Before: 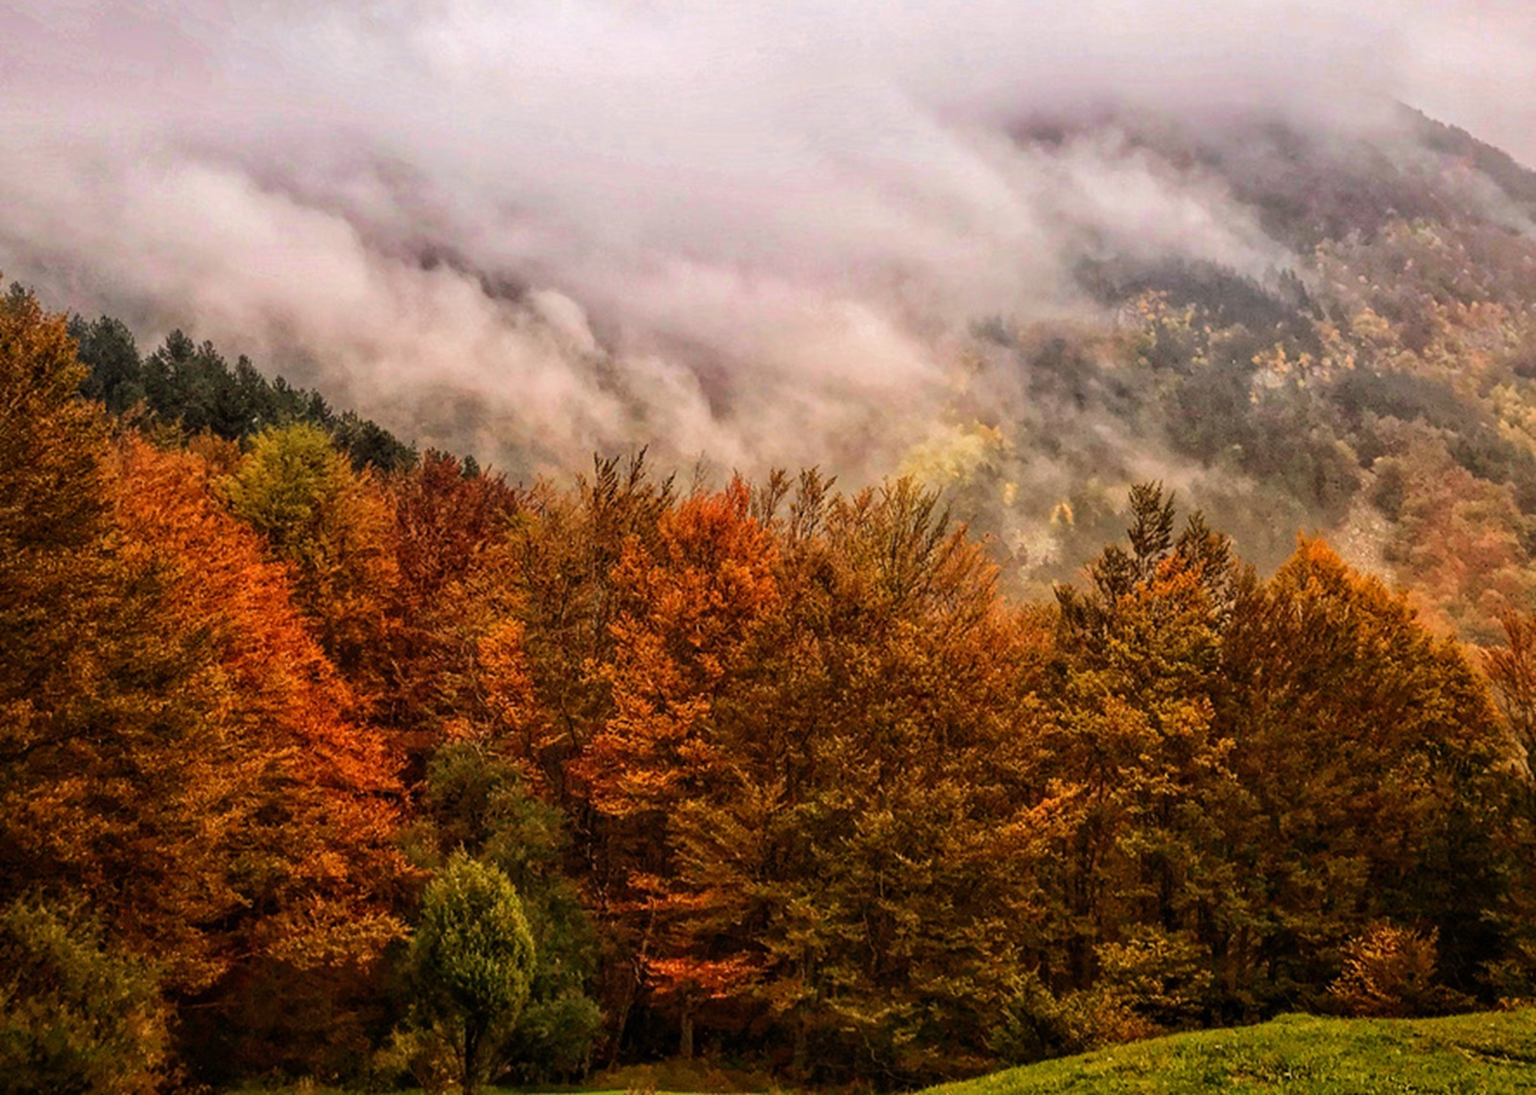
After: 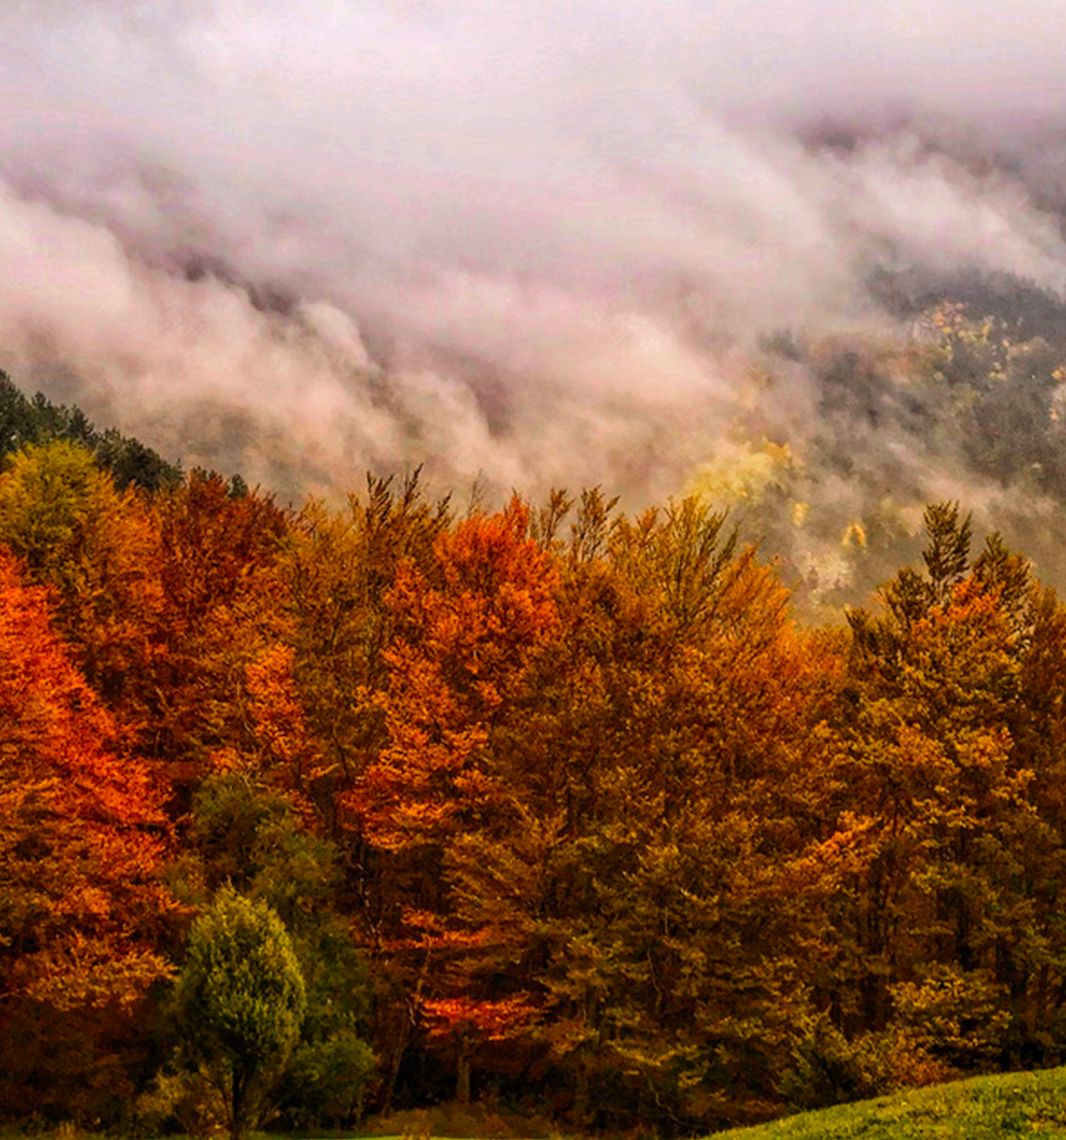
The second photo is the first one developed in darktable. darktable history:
crop and rotate: left 15.754%, right 17.579%
color balance: output saturation 120%
